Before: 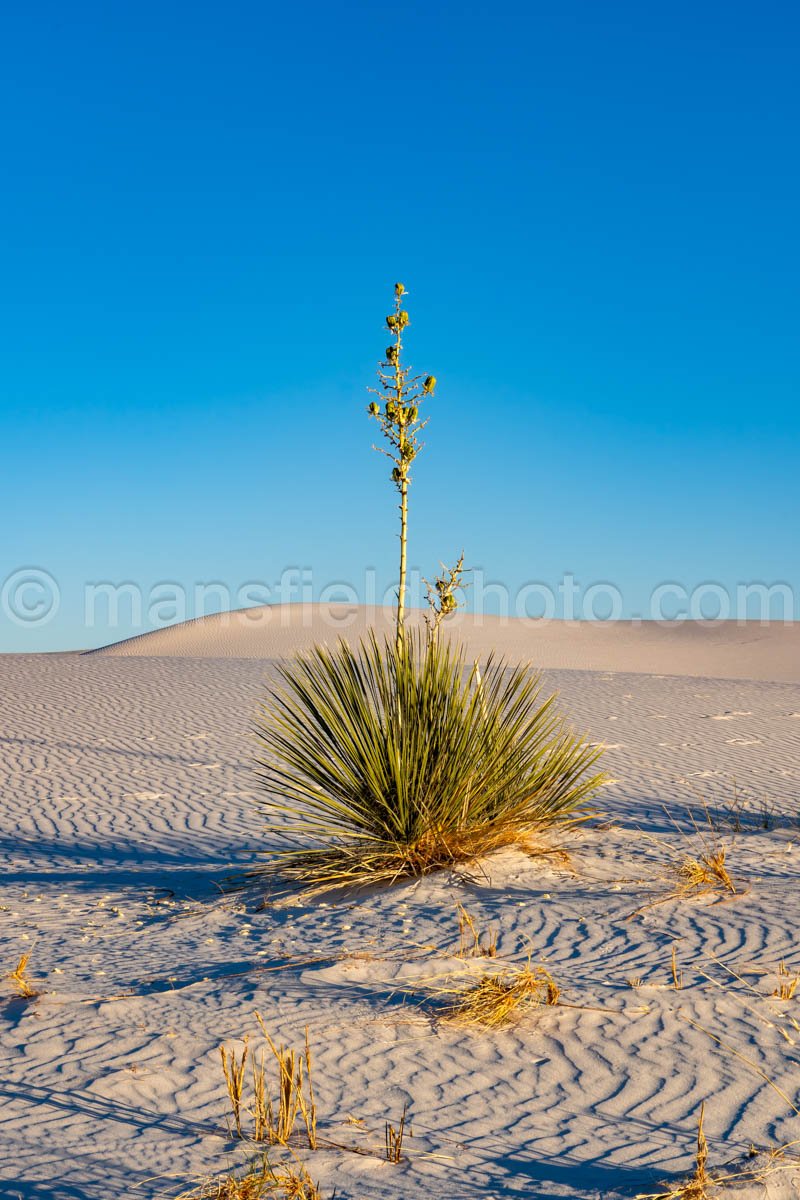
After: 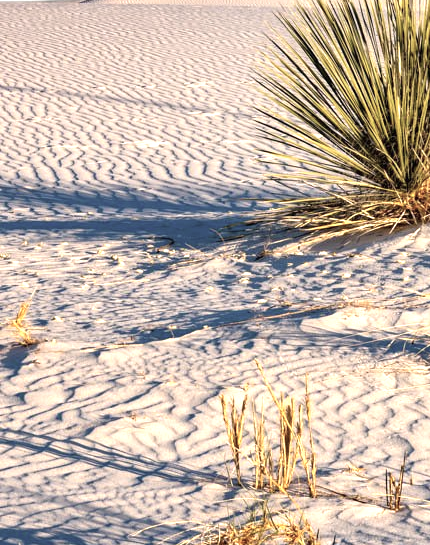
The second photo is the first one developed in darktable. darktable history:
crop and rotate: top 54.392%, right 46.141%, bottom 0.159%
color correction: highlights a* 5.53, highlights b* 5.19, saturation 0.631
exposure: exposure 1 EV, compensate highlight preservation false
